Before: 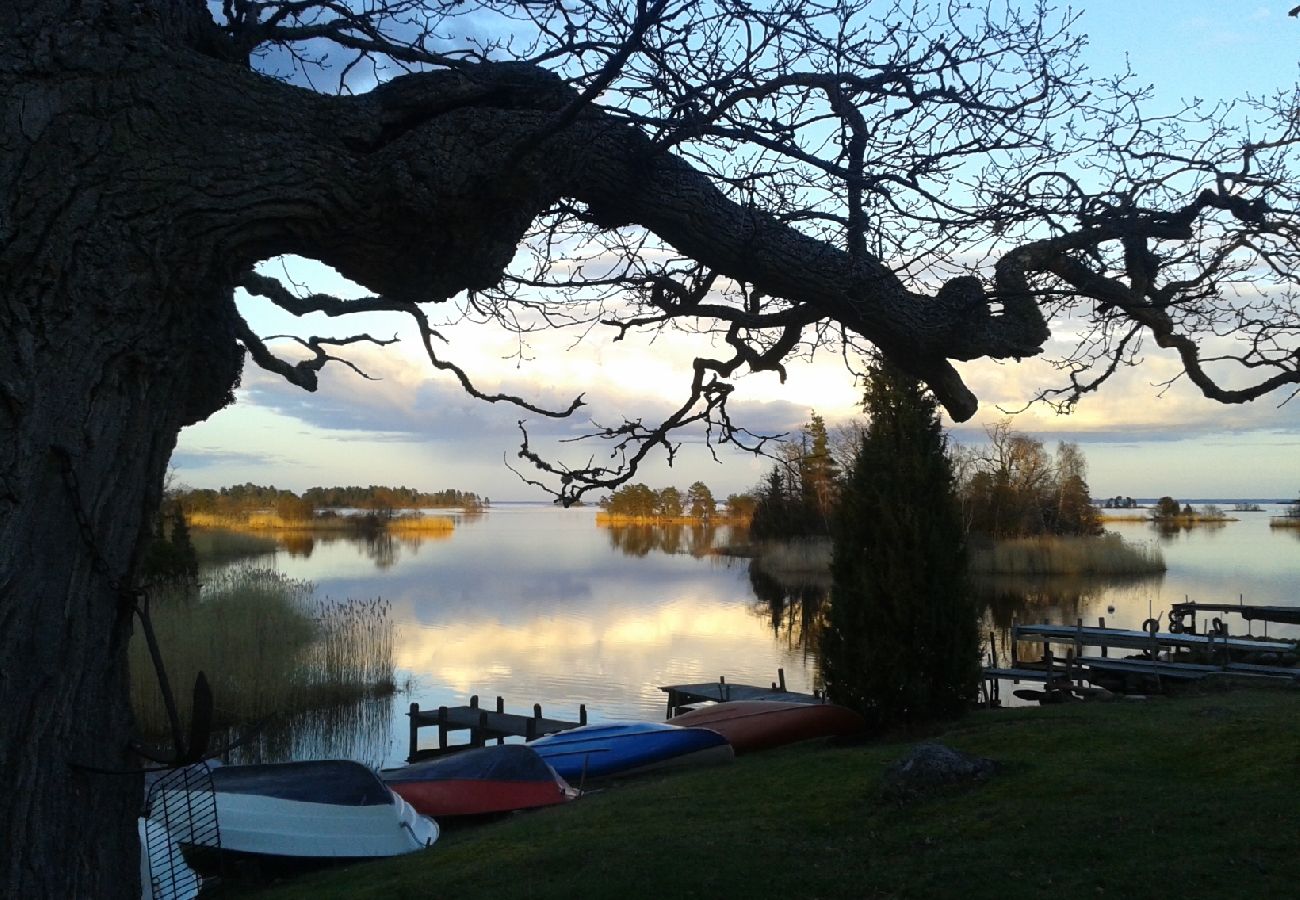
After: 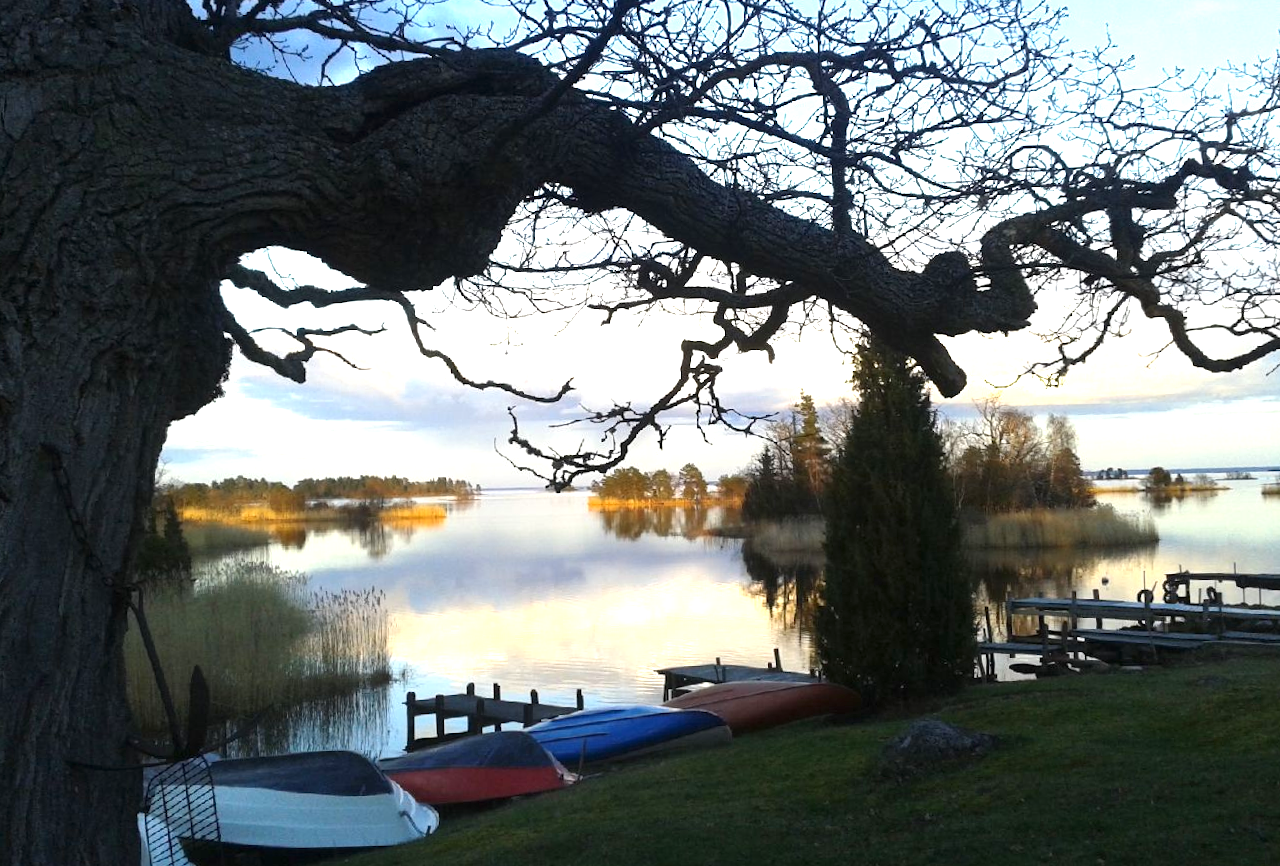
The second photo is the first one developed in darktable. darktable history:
exposure: black level correction 0, exposure 0.9 EV, compensate highlight preservation false
rotate and perspective: rotation -1.42°, crop left 0.016, crop right 0.984, crop top 0.035, crop bottom 0.965
